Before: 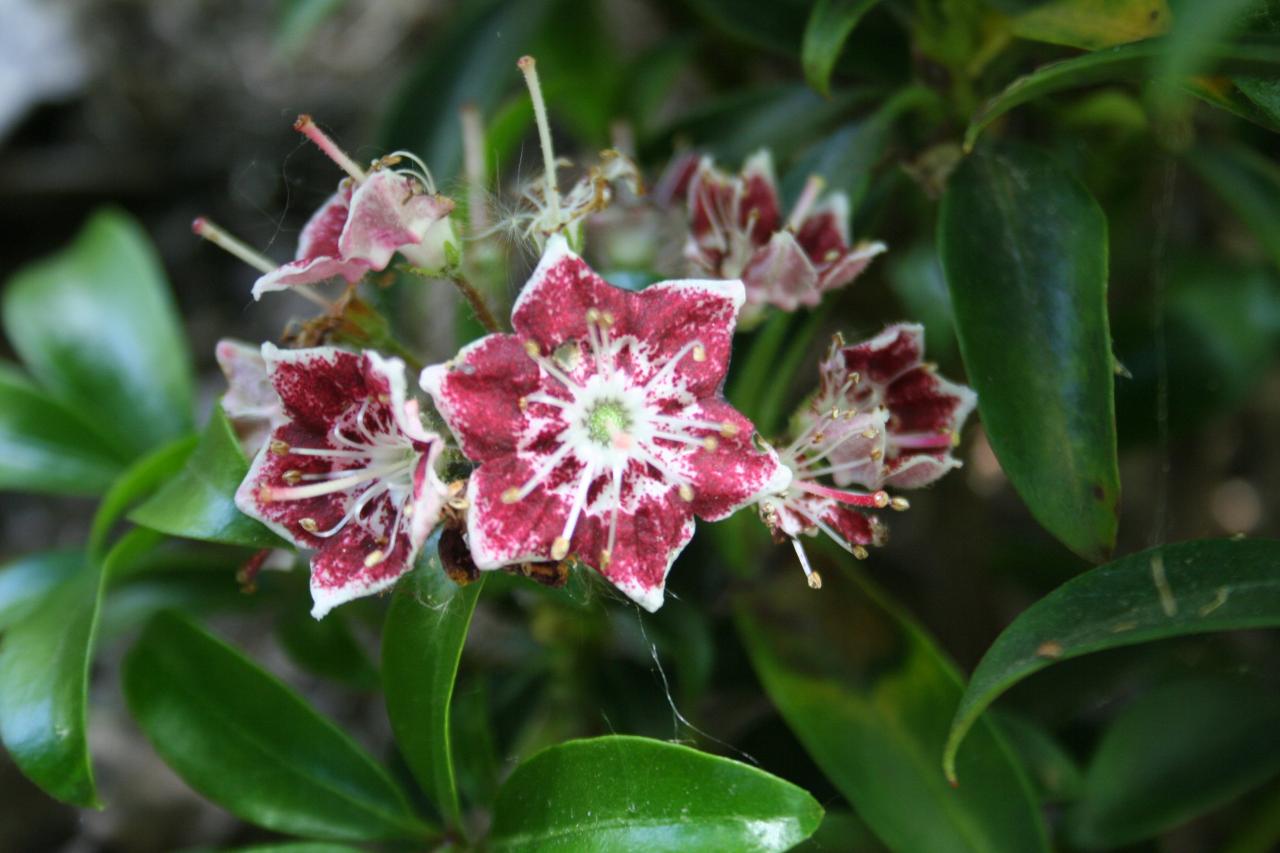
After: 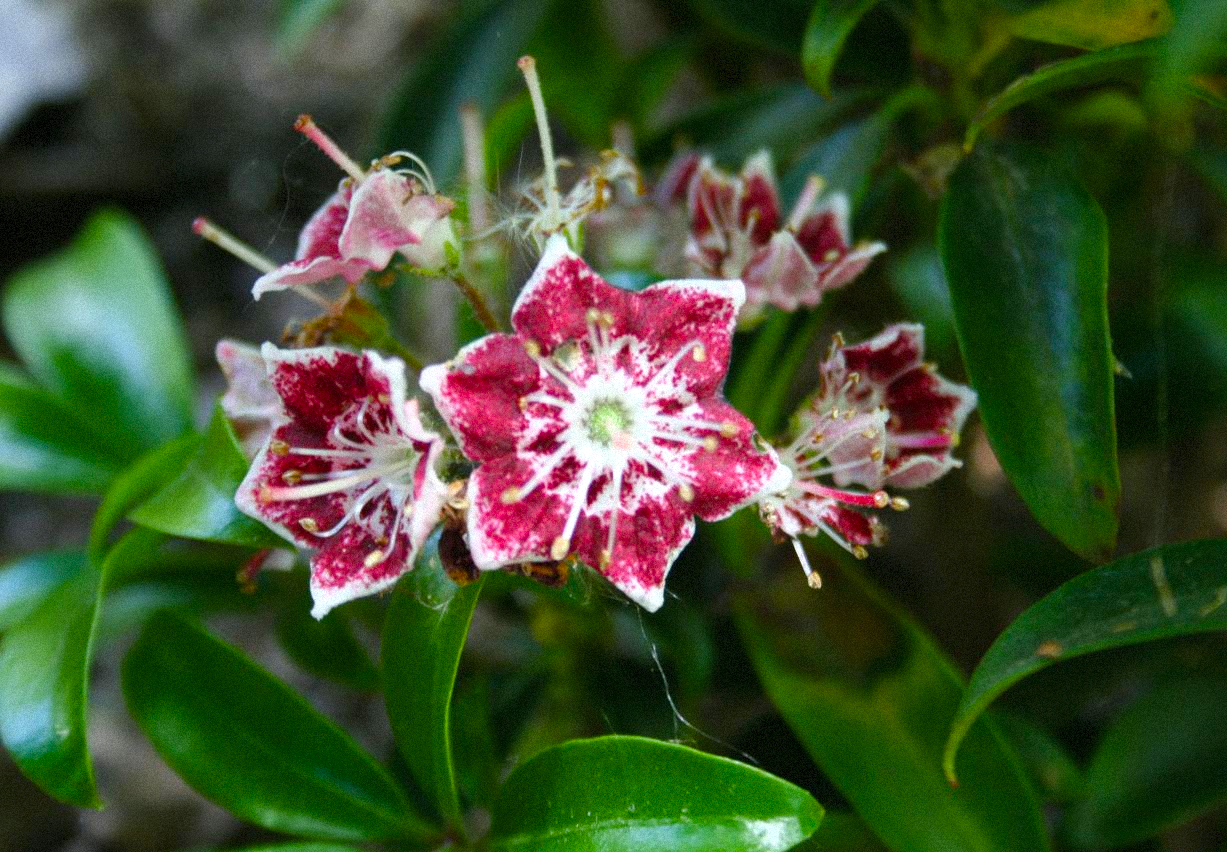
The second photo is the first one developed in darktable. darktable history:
color balance rgb: linear chroma grading › global chroma 8.12%, perceptual saturation grading › global saturation 9.07%, perceptual saturation grading › highlights -13.84%, perceptual saturation grading › mid-tones 14.88%, perceptual saturation grading › shadows 22.8%, perceptual brilliance grading › highlights 2.61%, global vibrance 12.07%
grain: mid-tones bias 0%
crop: right 4.126%, bottom 0.031%
